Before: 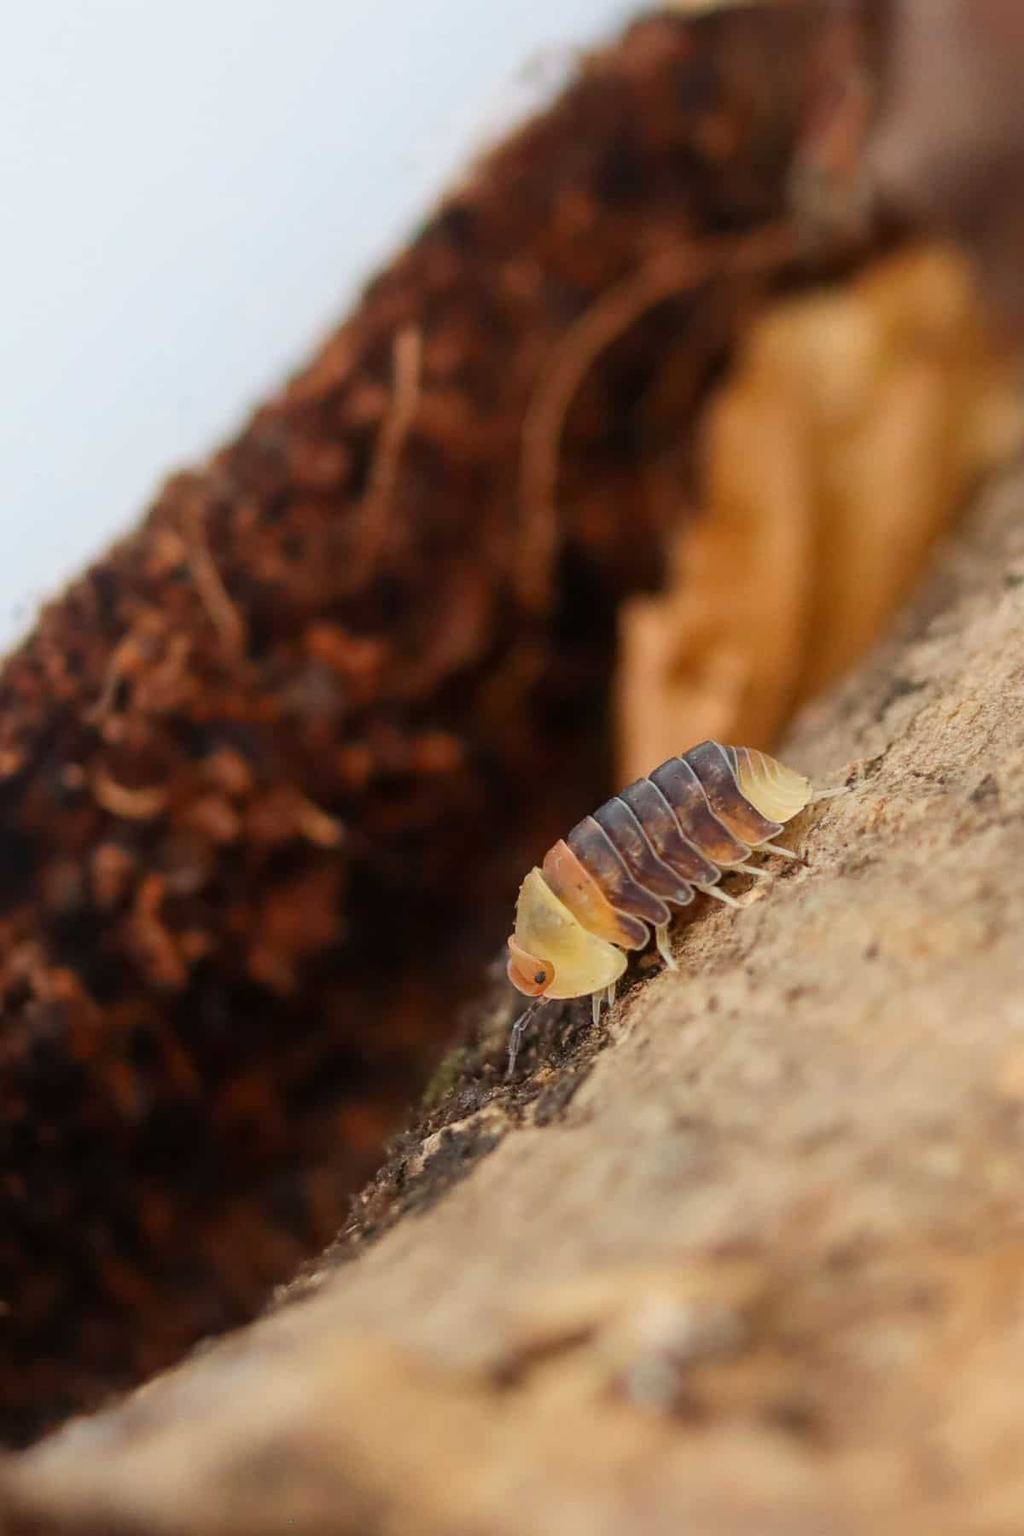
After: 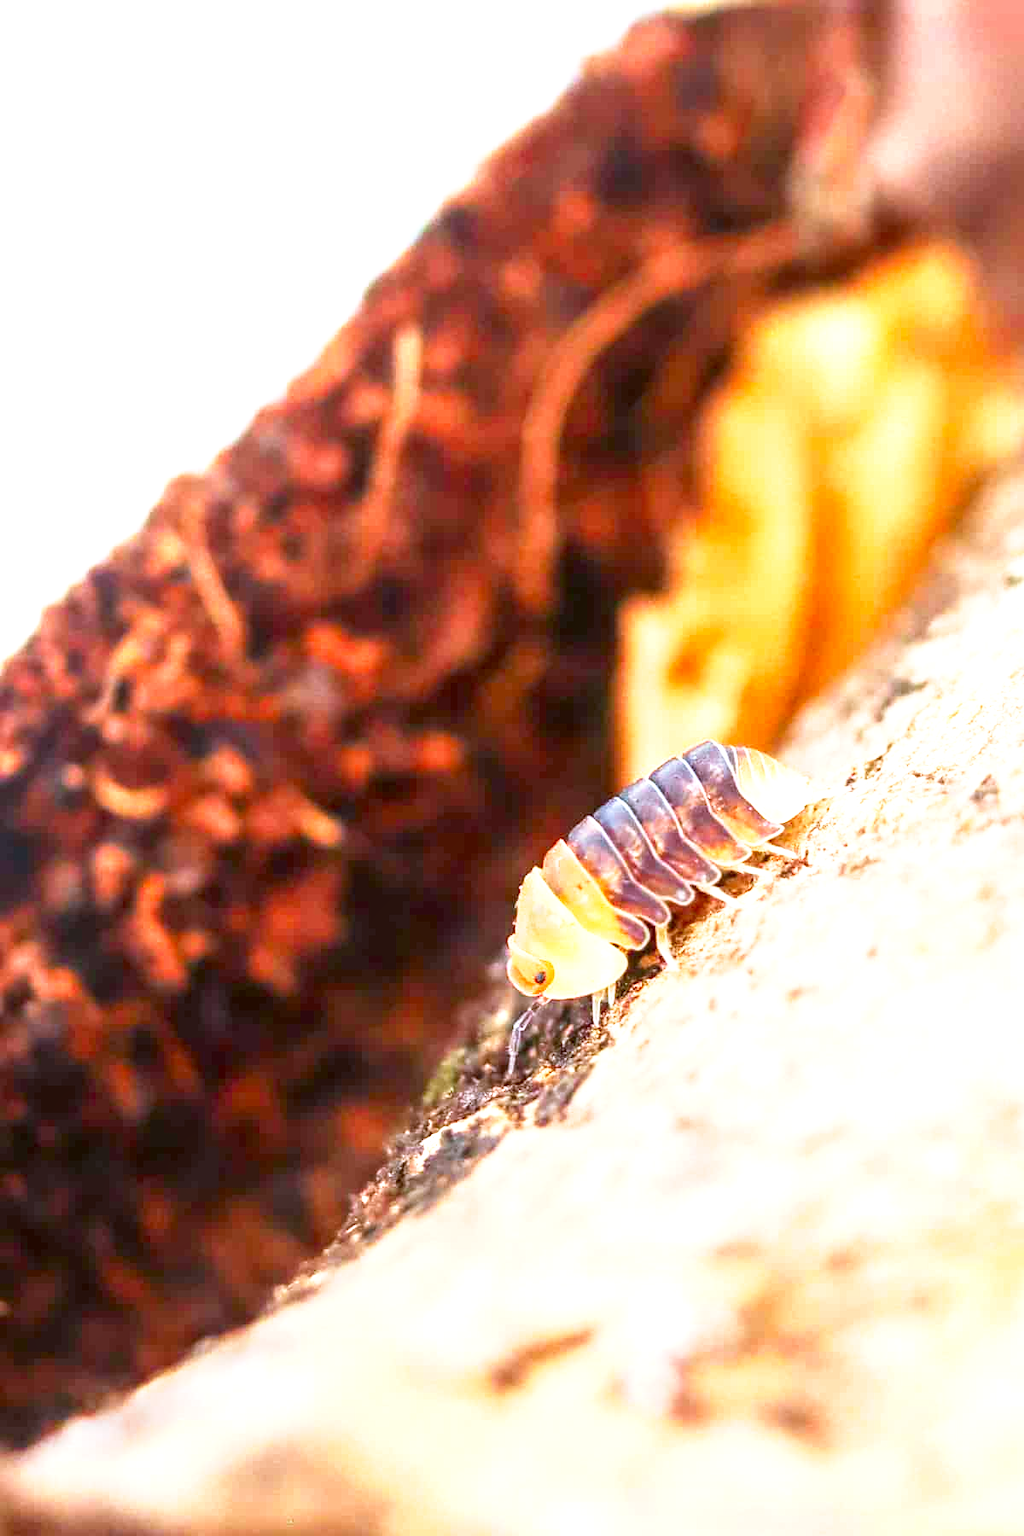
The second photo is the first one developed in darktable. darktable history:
local contrast: on, module defaults
exposure: black level correction 0.001, exposure 1.714 EV, compensate highlight preservation false
base curve: curves: ch0 [(0, 0) (0.688, 0.865) (1, 1)], preserve colors none
color calibration: illuminant as shot in camera, x 0.37, y 0.382, temperature 4316.39 K
contrast brightness saturation: brightness -0.025, saturation 0.349
